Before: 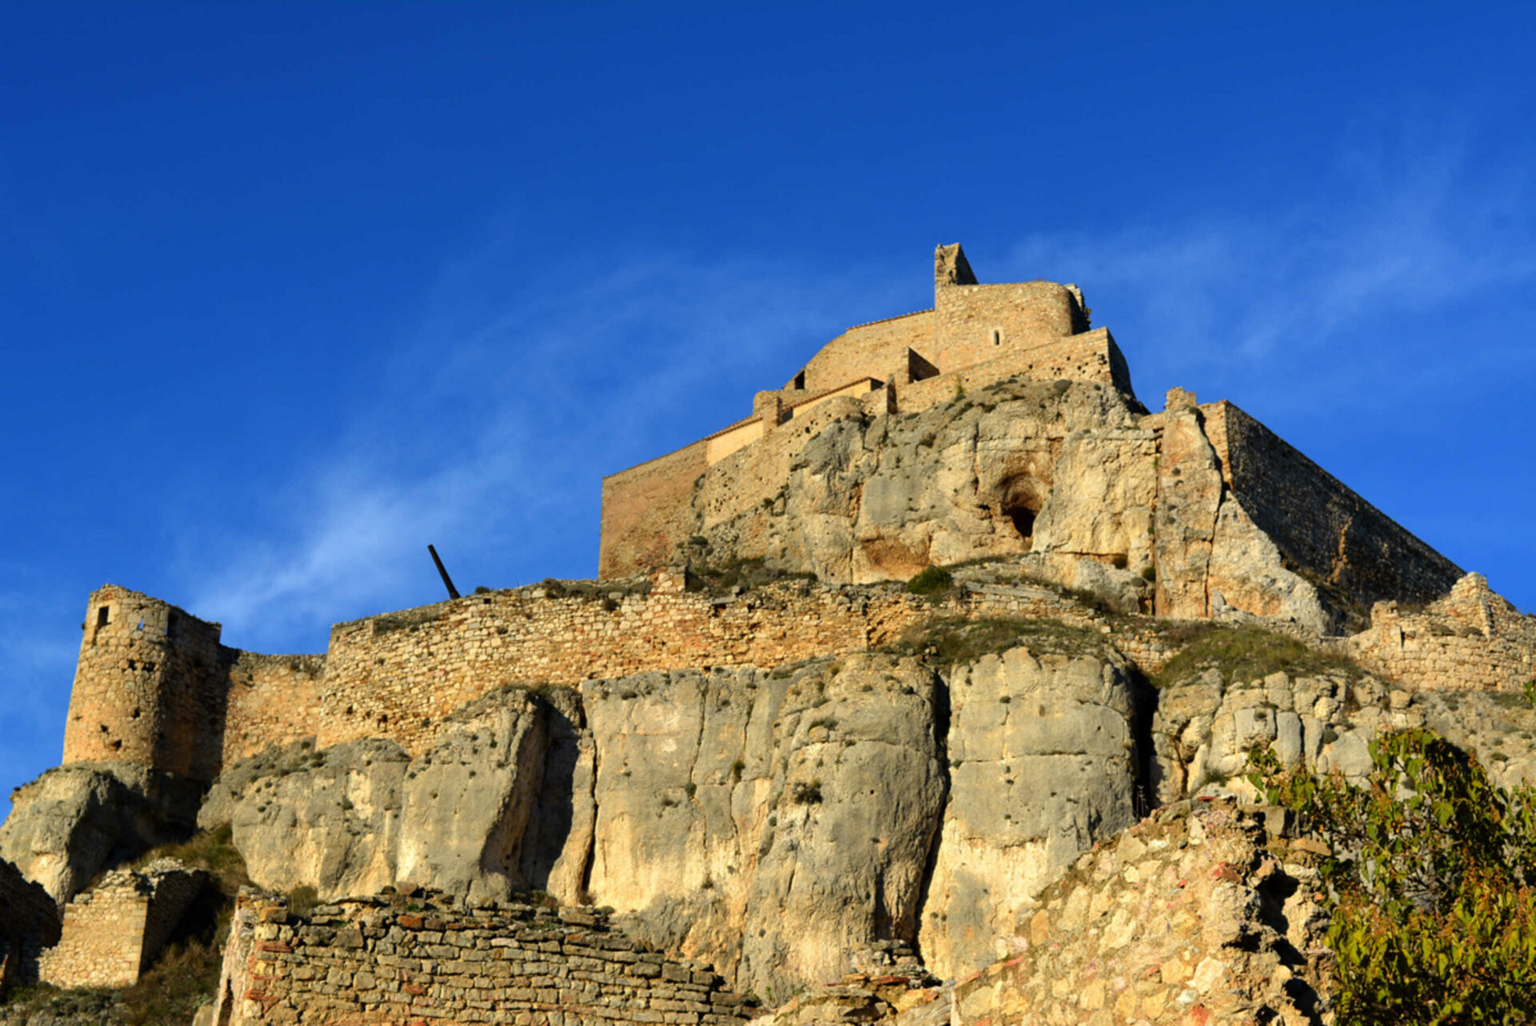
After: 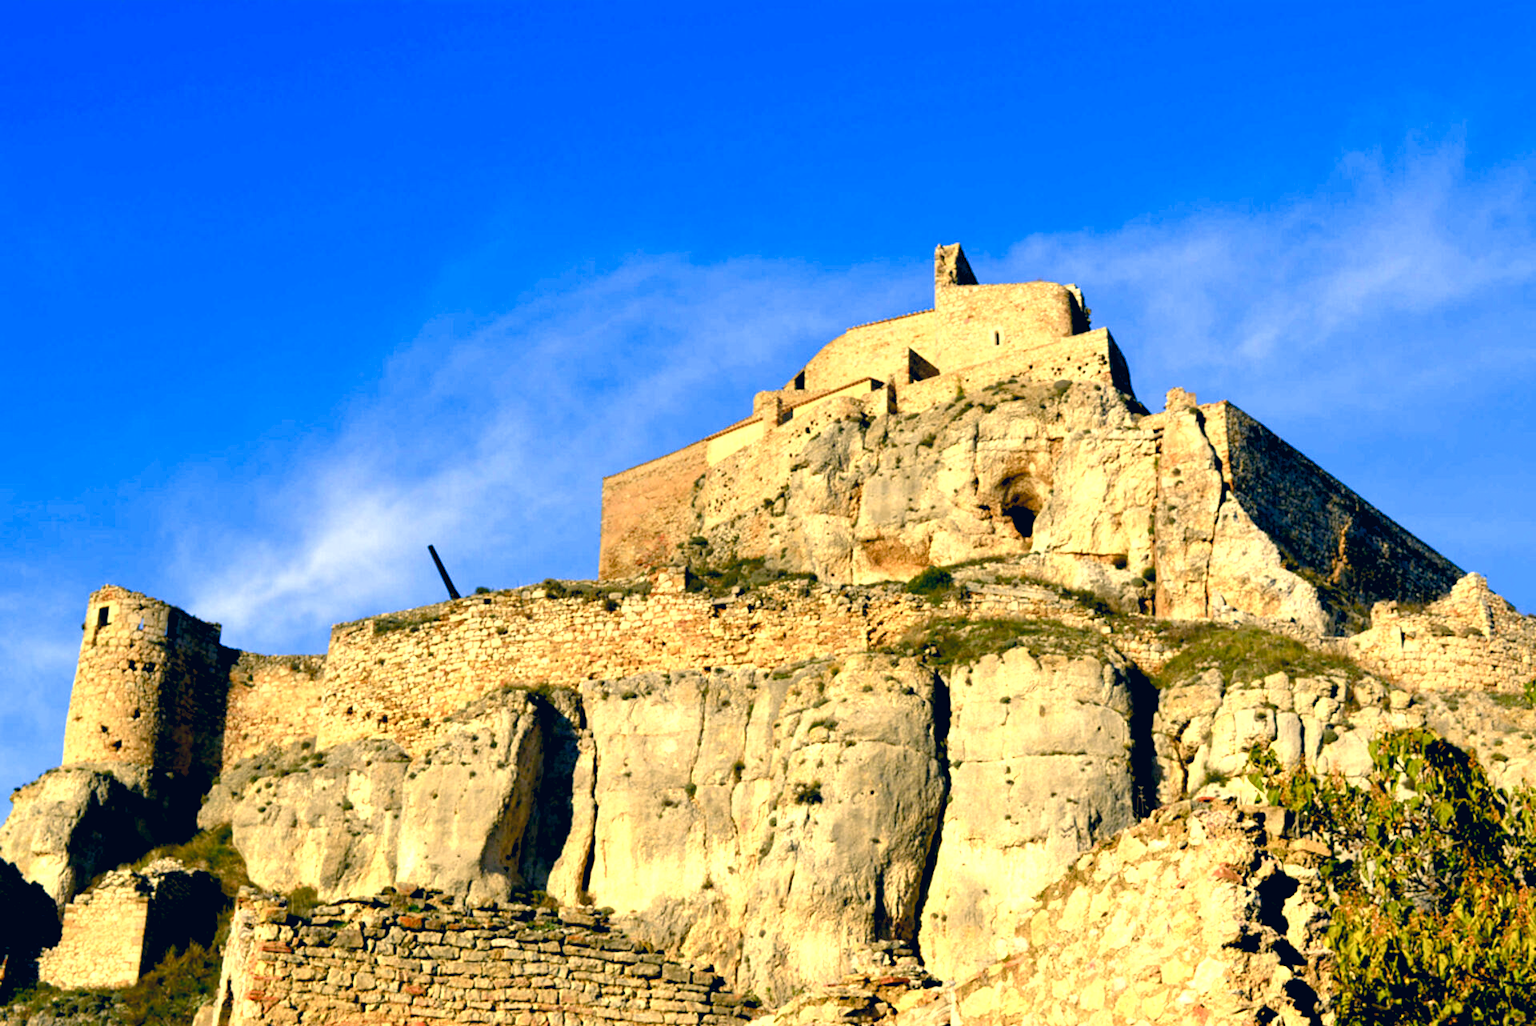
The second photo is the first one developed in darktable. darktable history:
exposure: black level correction 0.001, exposure 1 EV, compensate highlight preservation false
shadows and highlights: shadows 25.76, highlights -24.36
color correction: highlights a* 10.27, highlights b* 14, shadows a* -10.35, shadows b* -15.1
color balance rgb: global offset › luminance -1.428%, linear chroma grading › global chroma 14.466%, perceptual saturation grading › global saturation 0.091%, perceptual saturation grading › highlights -30.748%, perceptual saturation grading › shadows 20.013%, global vibrance 20%
tone equalizer: on, module defaults
